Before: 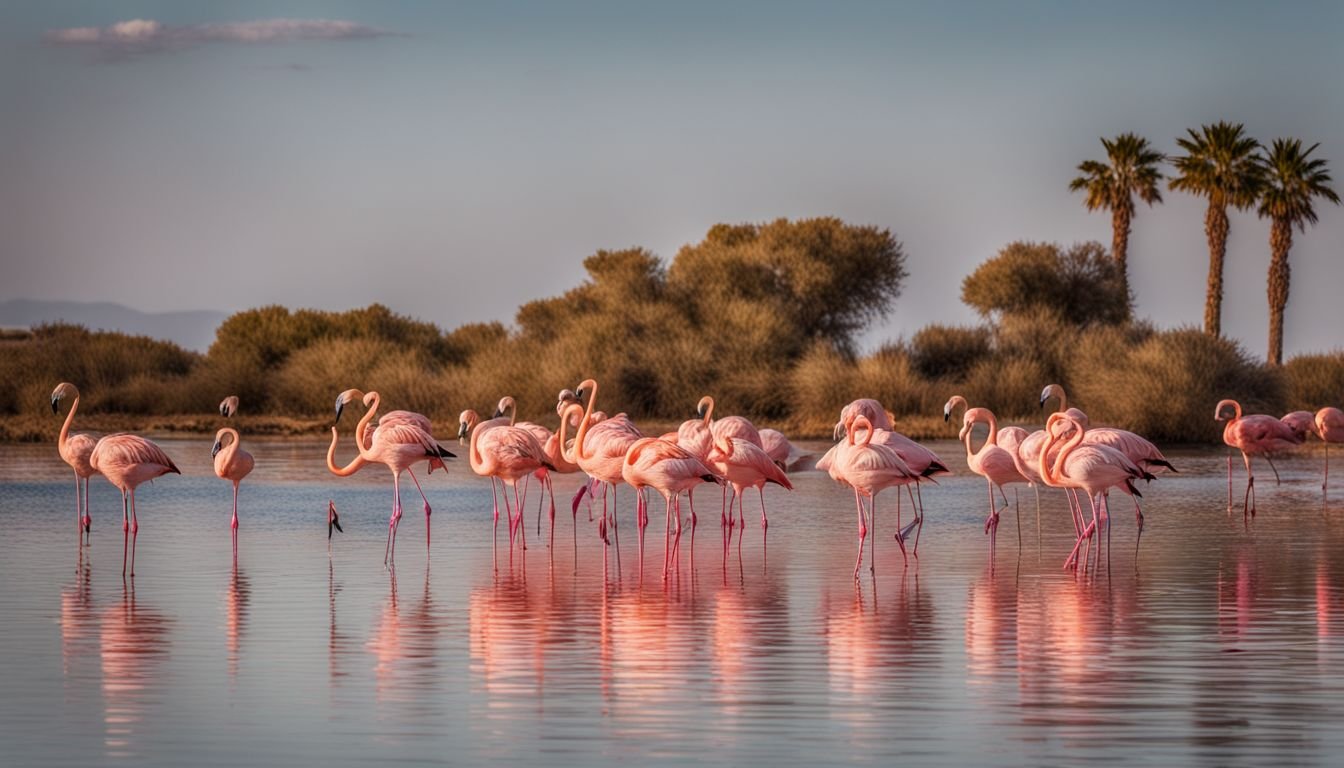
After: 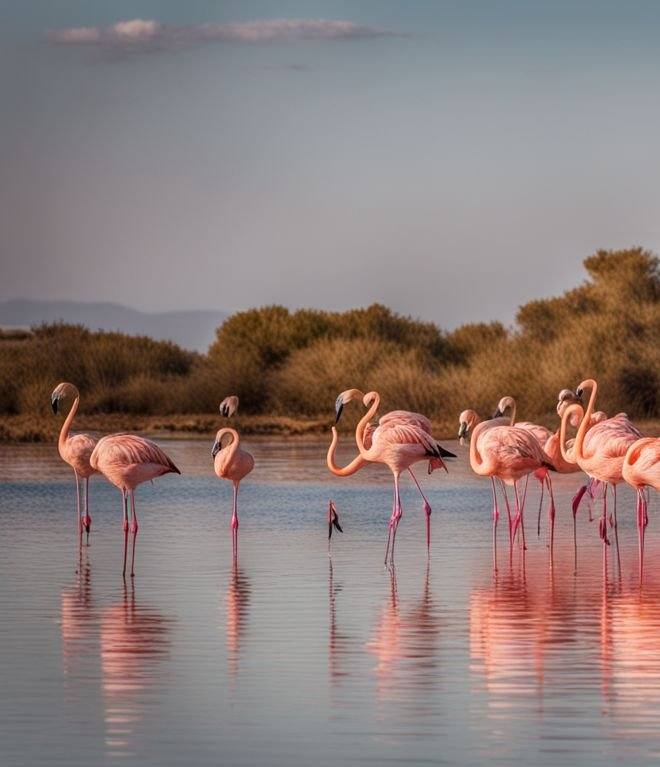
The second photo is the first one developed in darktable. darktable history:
tone equalizer: on, module defaults
crop and rotate: left 0%, top 0%, right 50.845%
